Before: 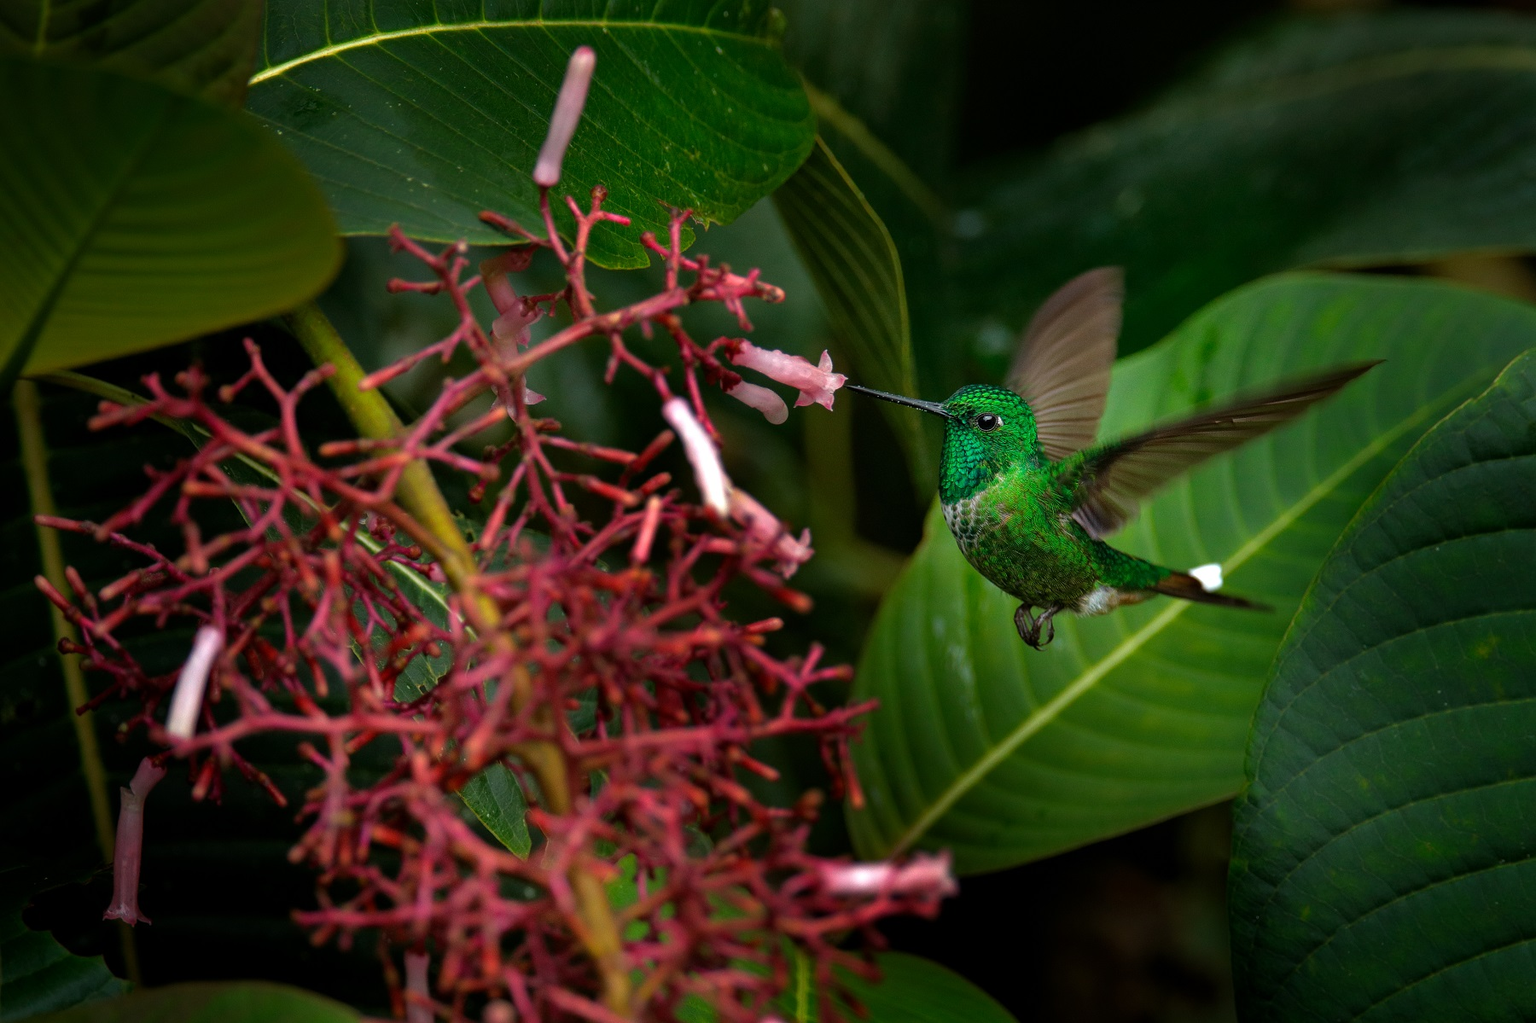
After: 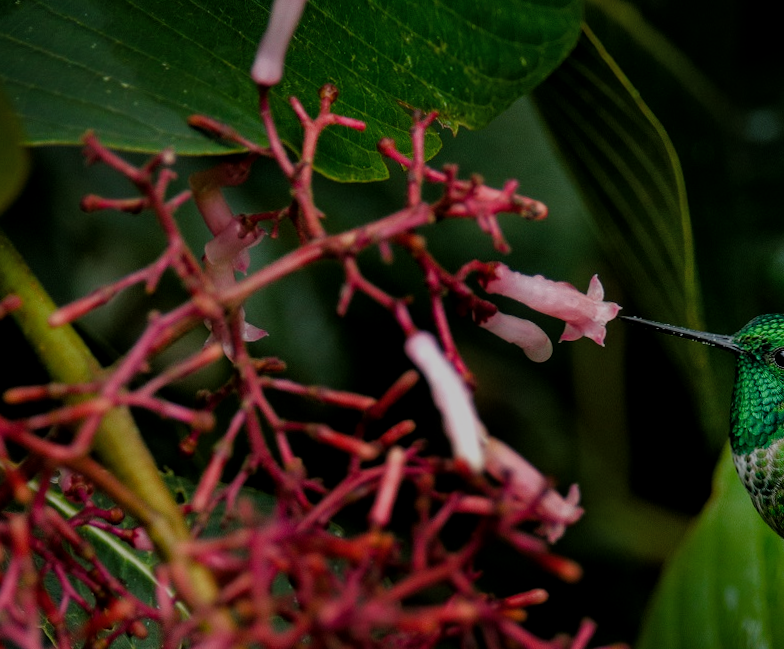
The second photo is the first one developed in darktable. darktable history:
shadows and highlights: shadows 25, white point adjustment -3, highlights -30
local contrast: highlights 100%, shadows 100%, detail 120%, midtone range 0.2
color balance rgb: shadows lift › luminance -10%, shadows lift › chroma 1%, shadows lift › hue 113°, power › luminance -15%, highlights gain › chroma 0.2%, highlights gain › hue 333°, global offset › luminance 0.5%, perceptual saturation grading › global saturation 20%, perceptual saturation grading › highlights -50%, perceptual saturation grading › shadows 25%, contrast -10%
filmic rgb: black relative exposure -7.65 EV, white relative exposure 4.56 EV, hardness 3.61
rotate and perspective: rotation -0.45°, automatic cropping original format, crop left 0.008, crop right 0.992, crop top 0.012, crop bottom 0.988
crop: left 20.248%, top 10.86%, right 35.675%, bottom 34.321%
